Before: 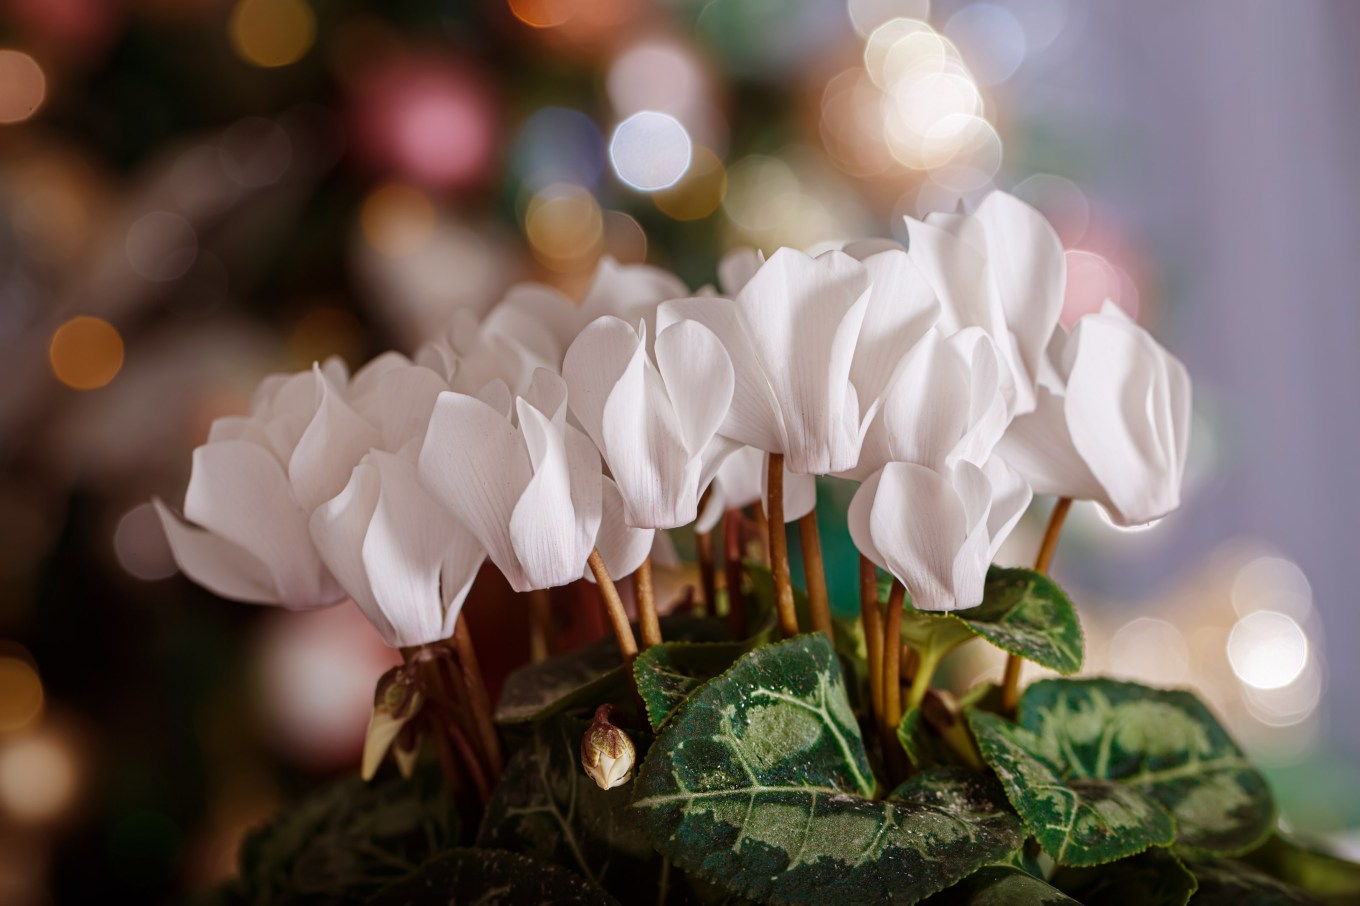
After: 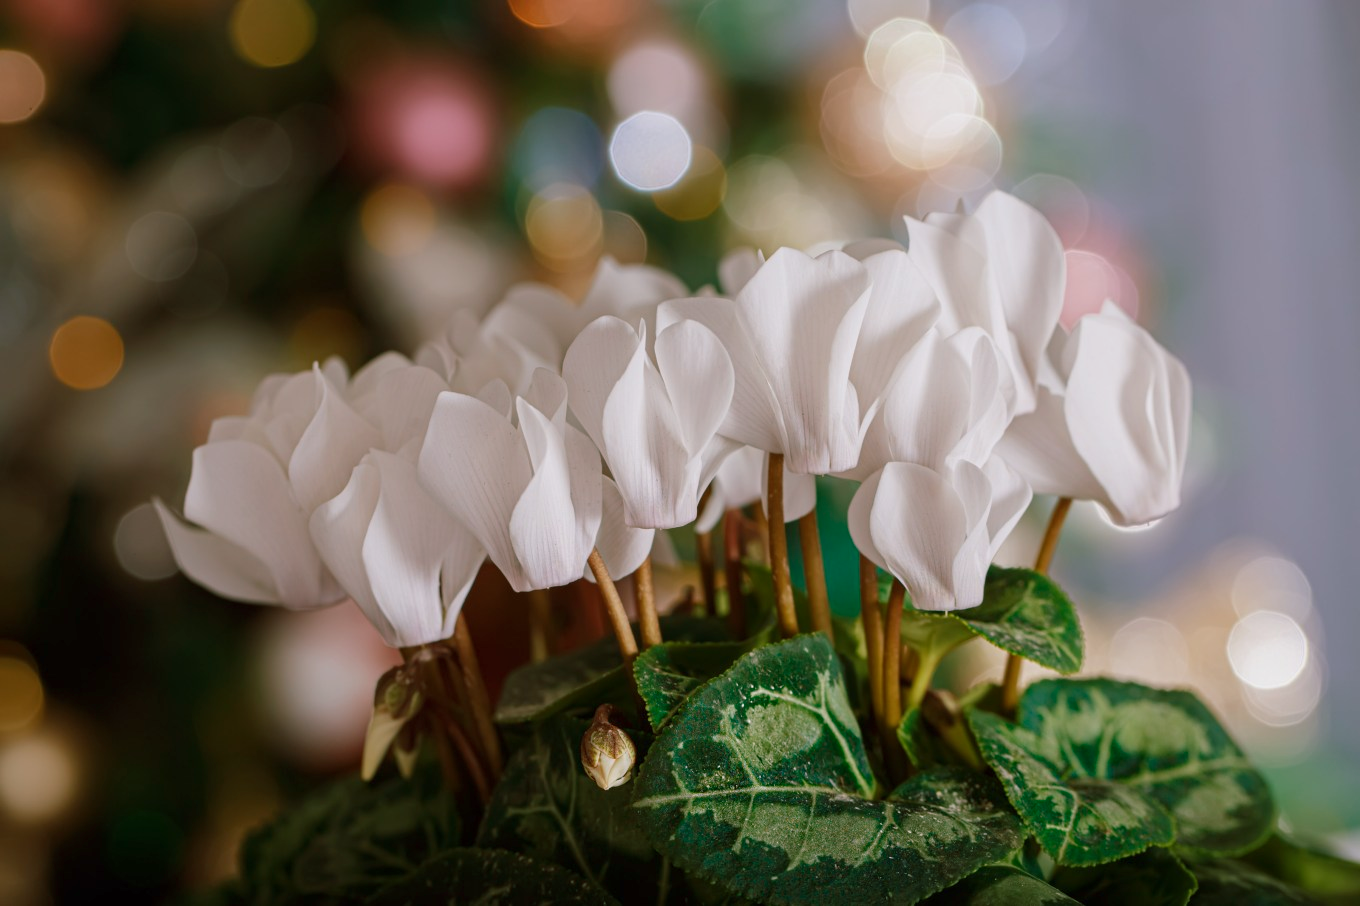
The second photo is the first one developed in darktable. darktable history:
color balance rgb: shadows lift › chroma 11.571%, shadows lift › hue 130.43°, perceptual saturation grading › global saturation 0.194%, contrast -9.757%
